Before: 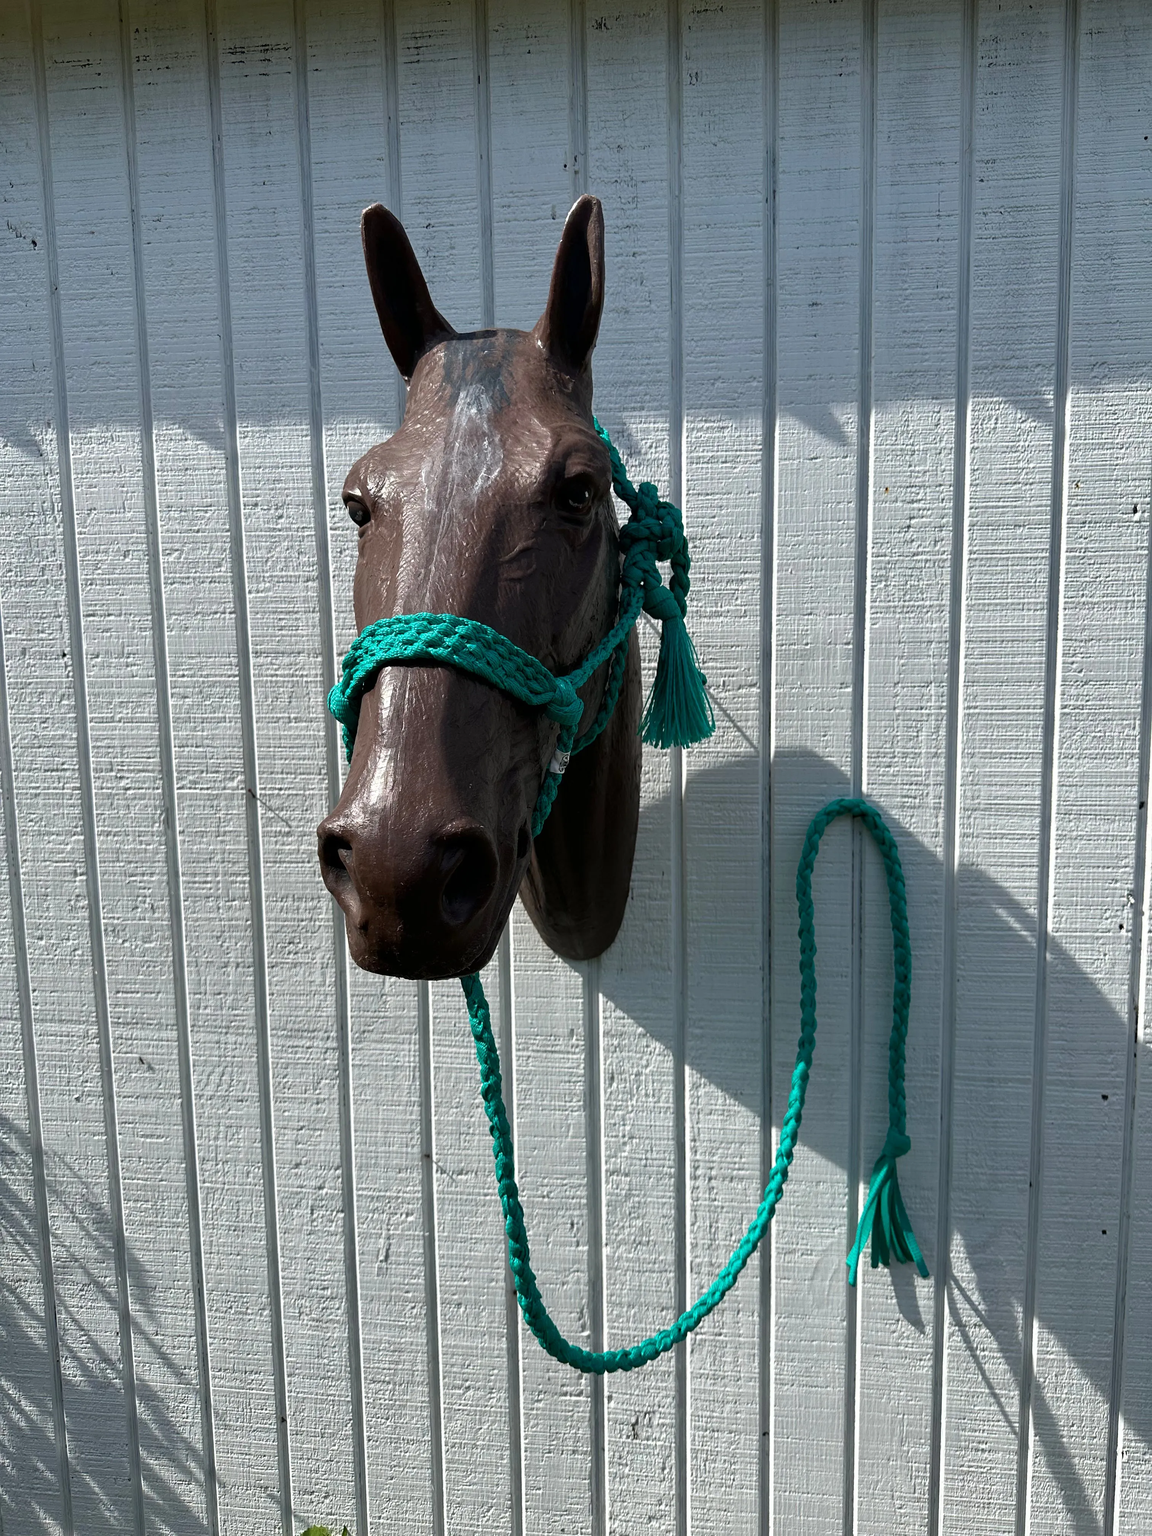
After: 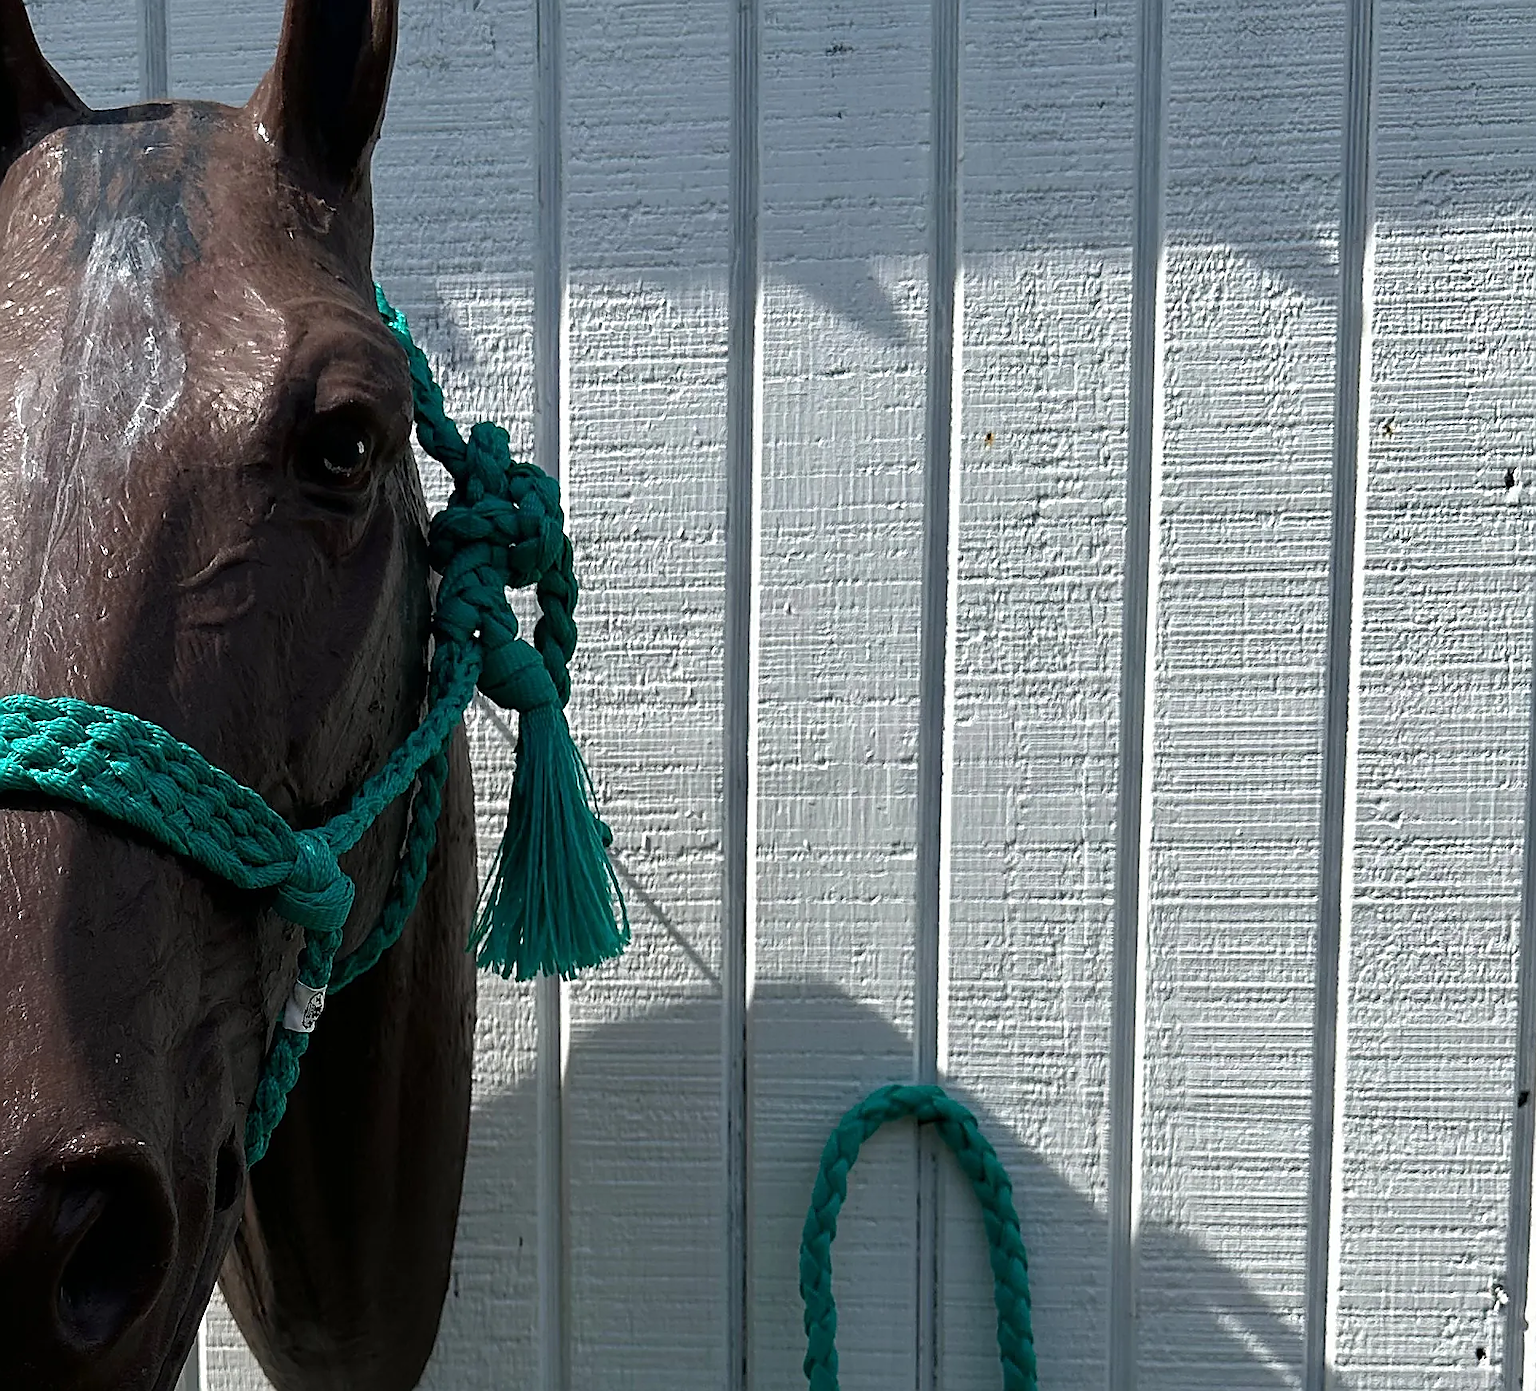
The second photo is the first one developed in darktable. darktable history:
sharpen: radius 1.4, amount 1.25, threshold 0.7
crop: left 36.005%, top 18.293%, right 0.31%, bottom 38.444%
